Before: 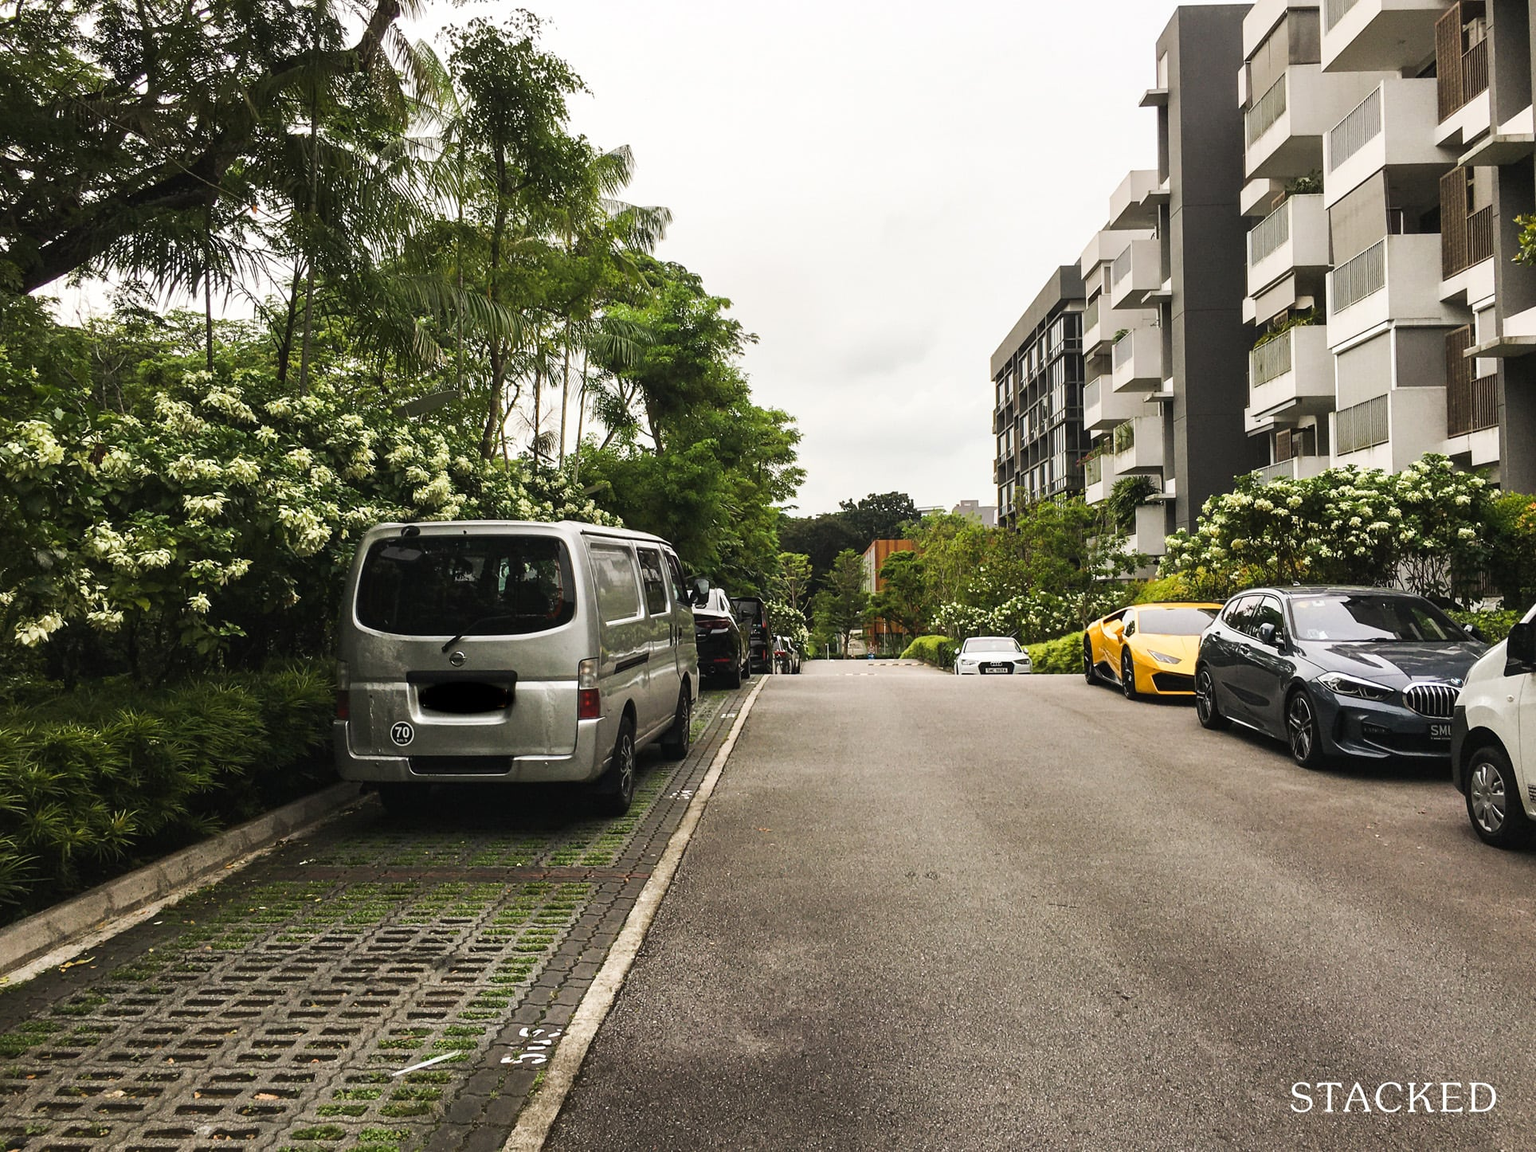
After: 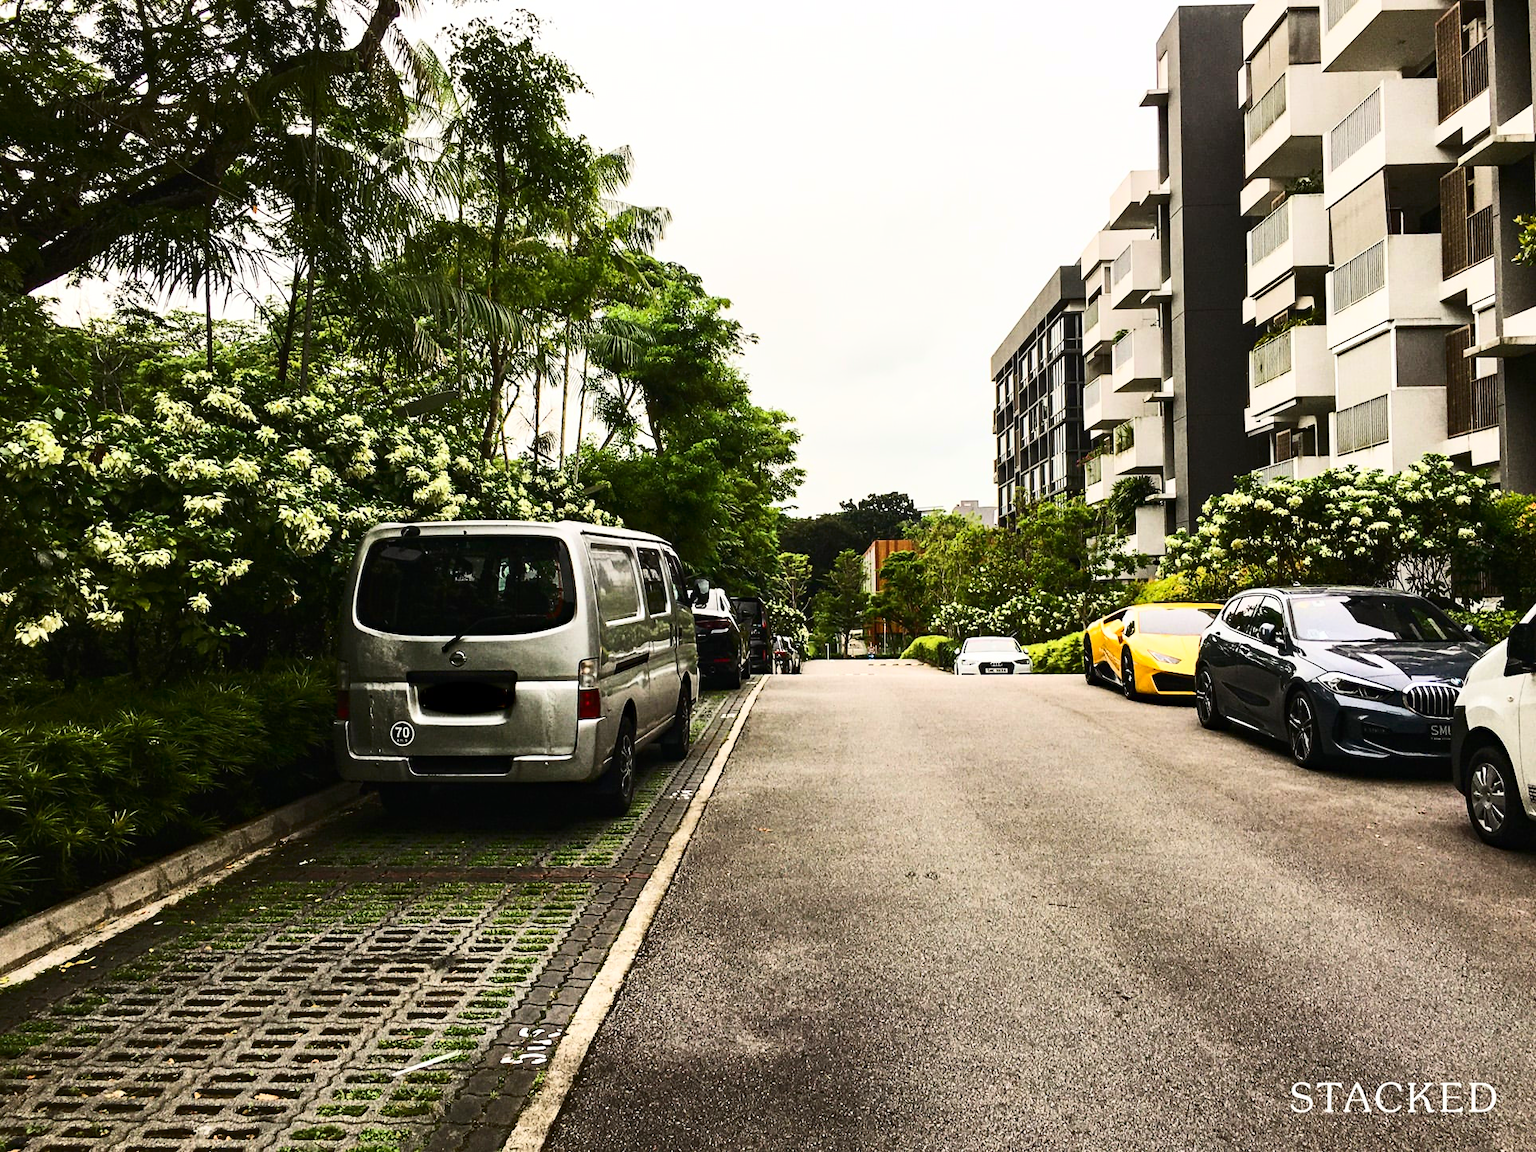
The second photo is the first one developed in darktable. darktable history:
contrast brightness saturation: contrast 0.4, brightness 0.1, saturation 0.21
haze removal: compatibility mode true, adaptive false
